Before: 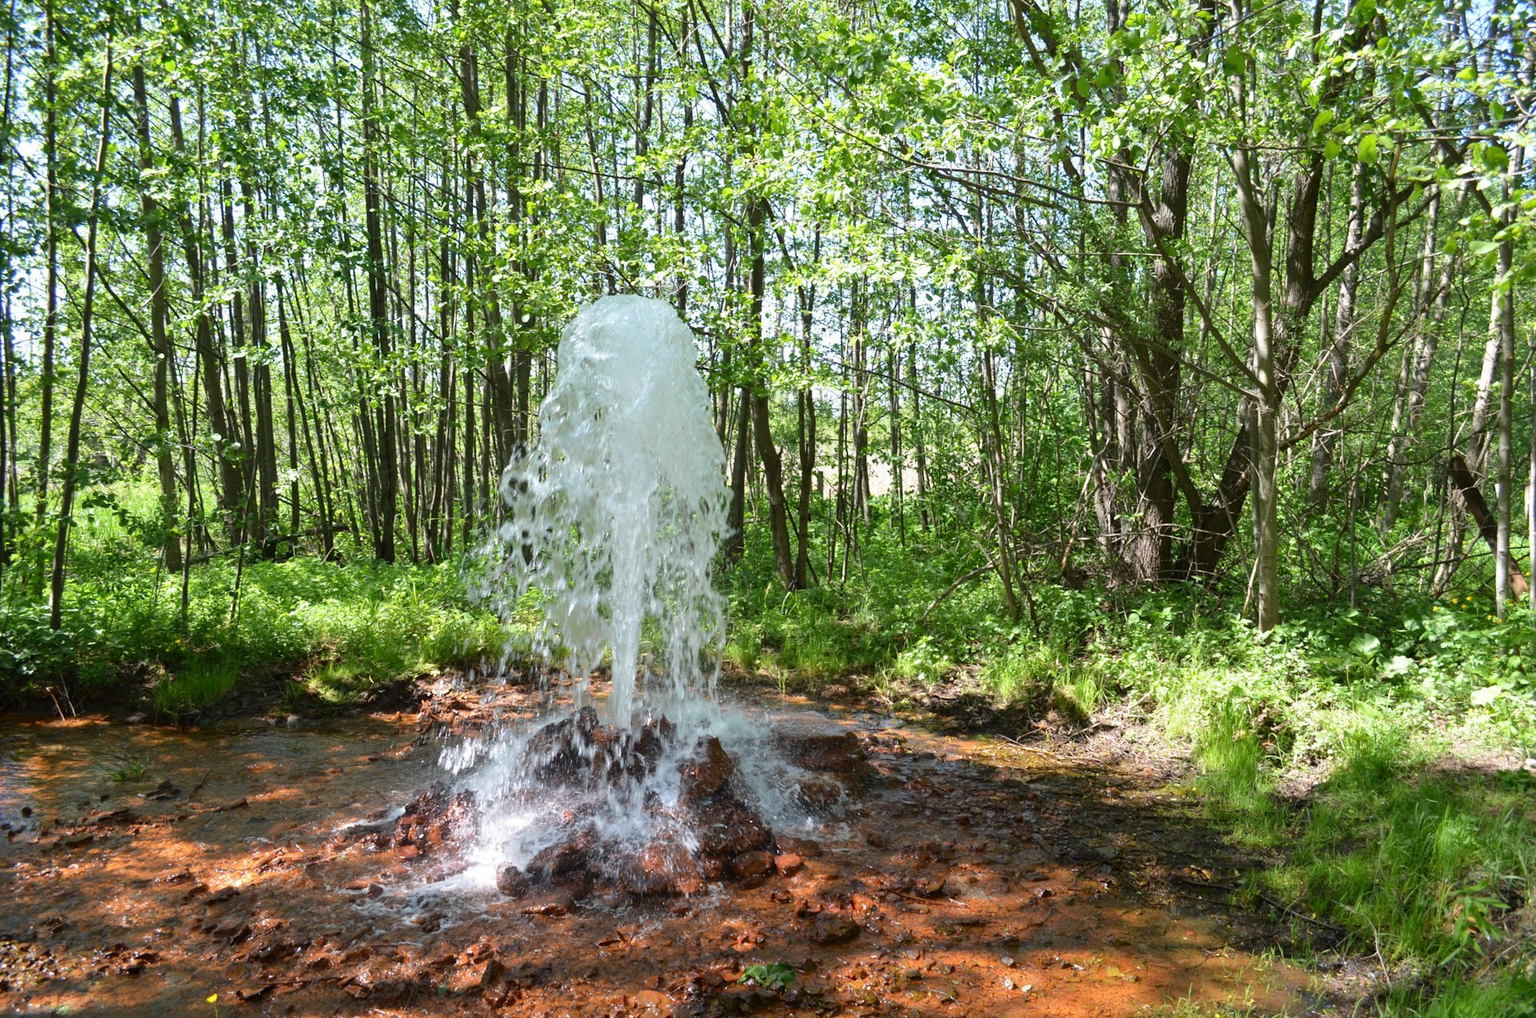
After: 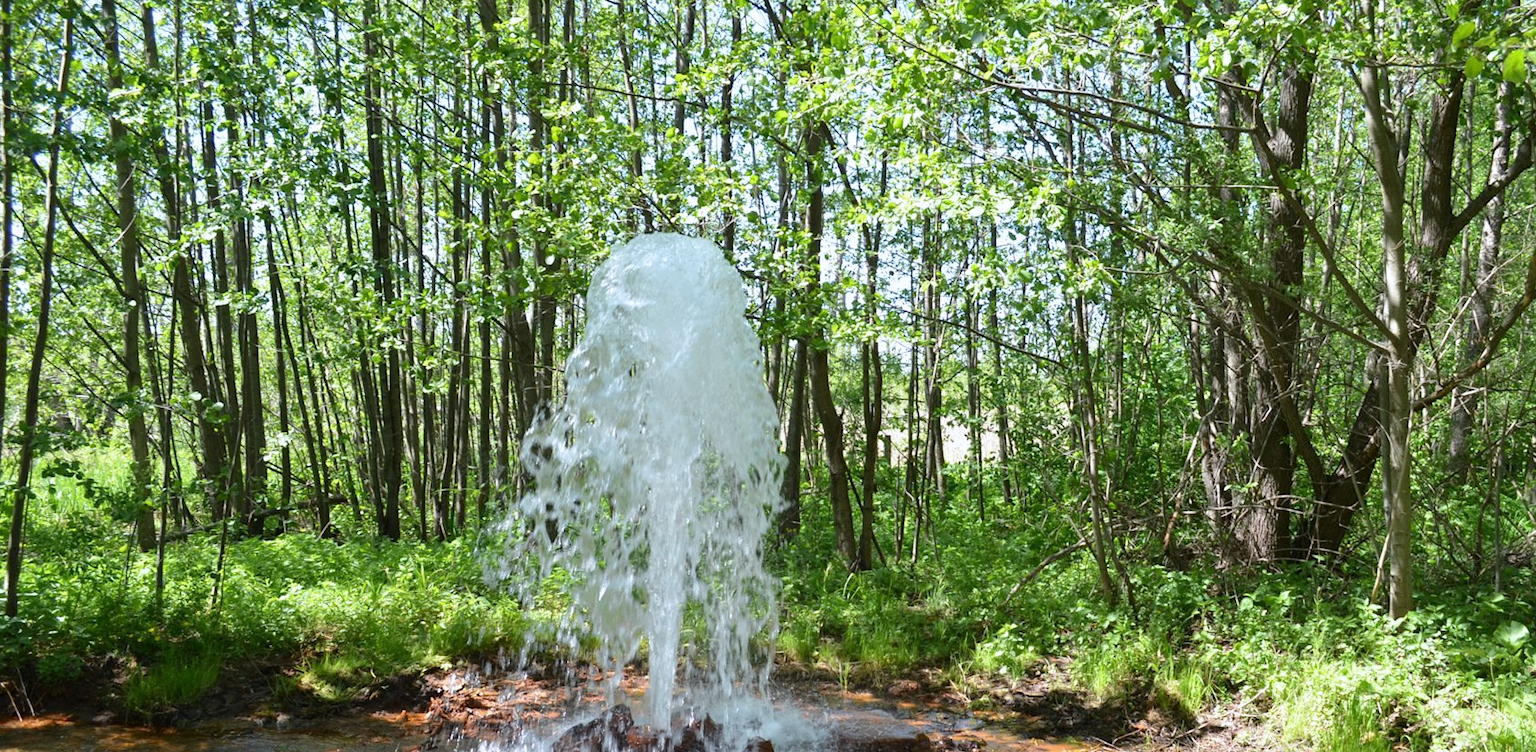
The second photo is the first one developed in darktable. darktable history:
crop: left 3.015%, top 8.969%, right 9.647%, bottom 26.457%
white balance: red 0.983, blue 1.036
